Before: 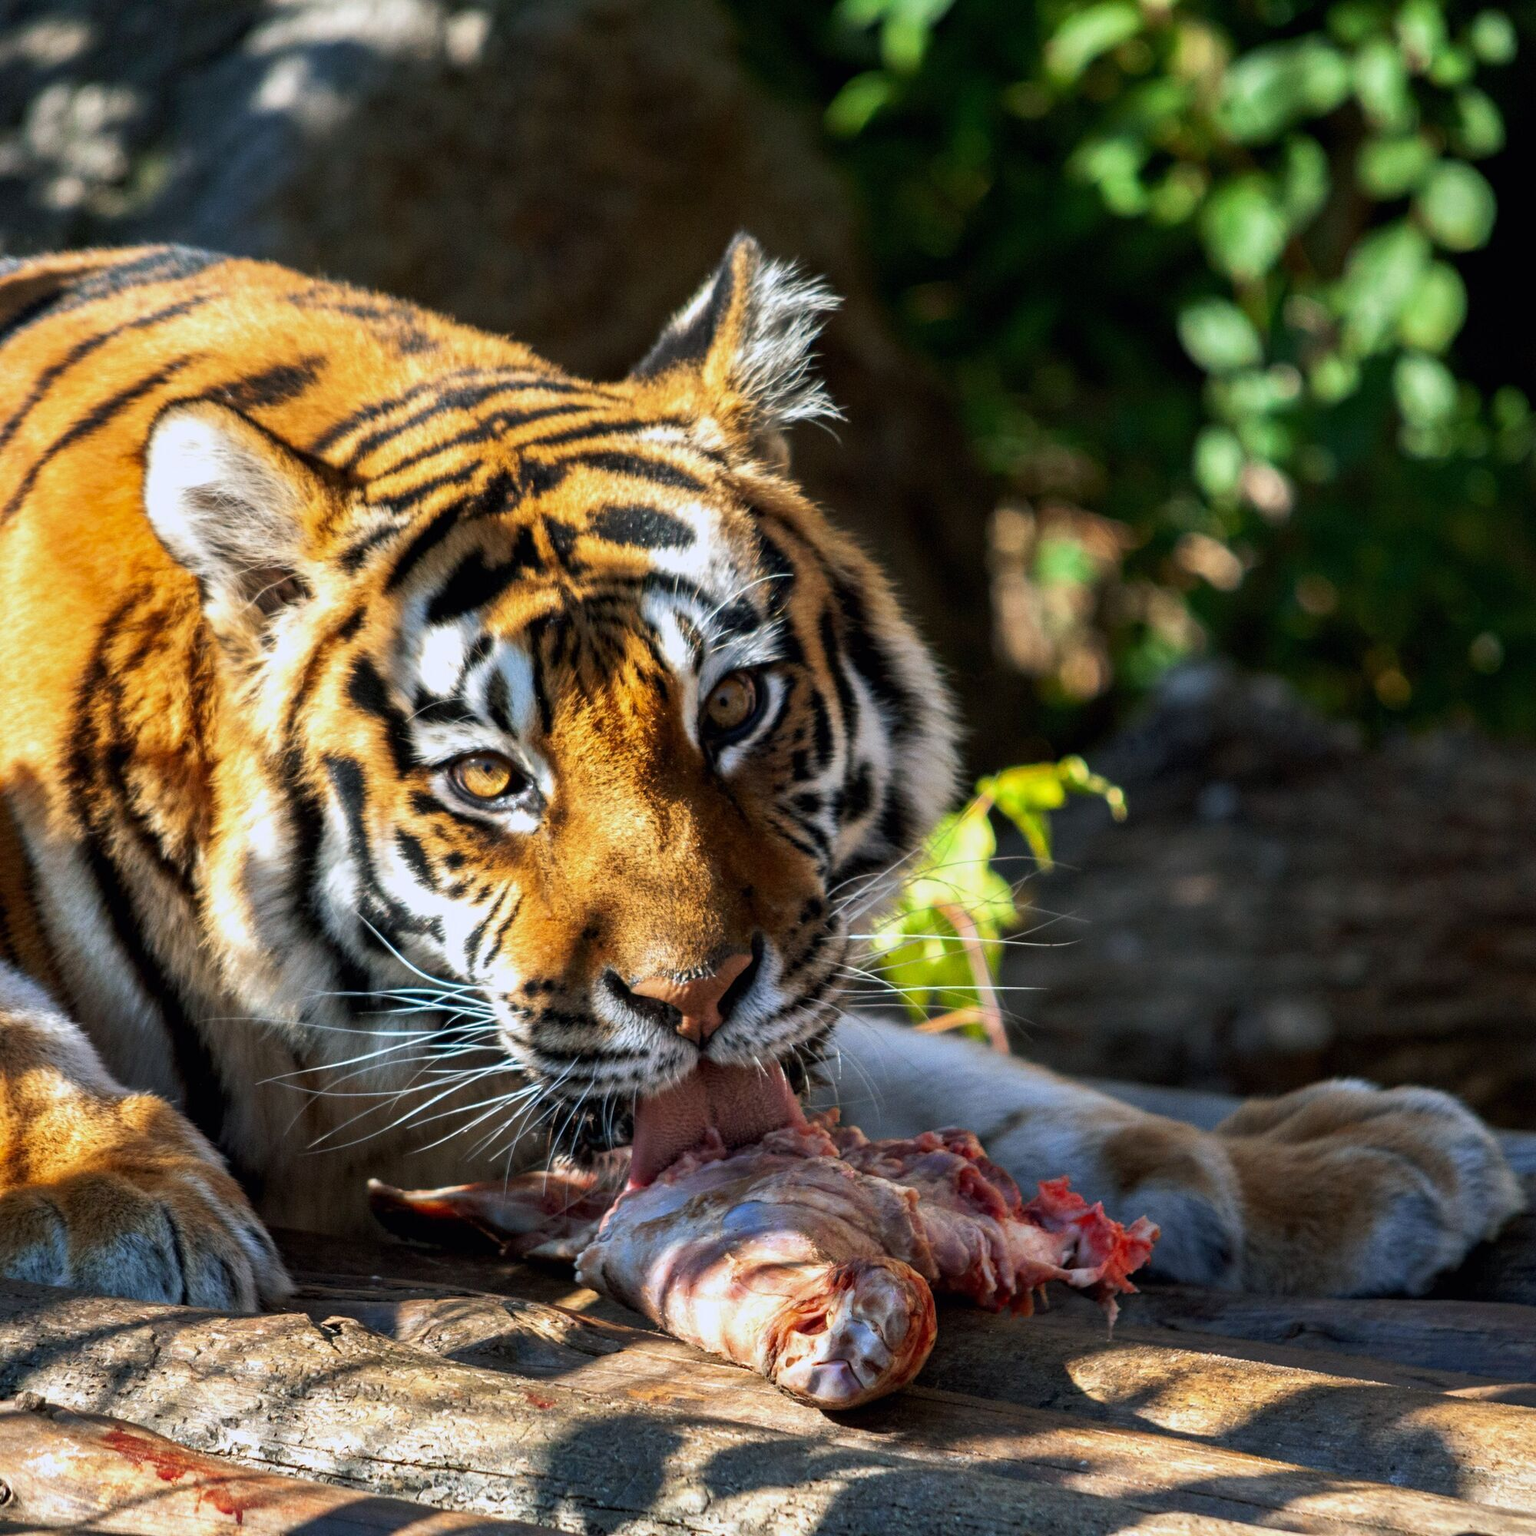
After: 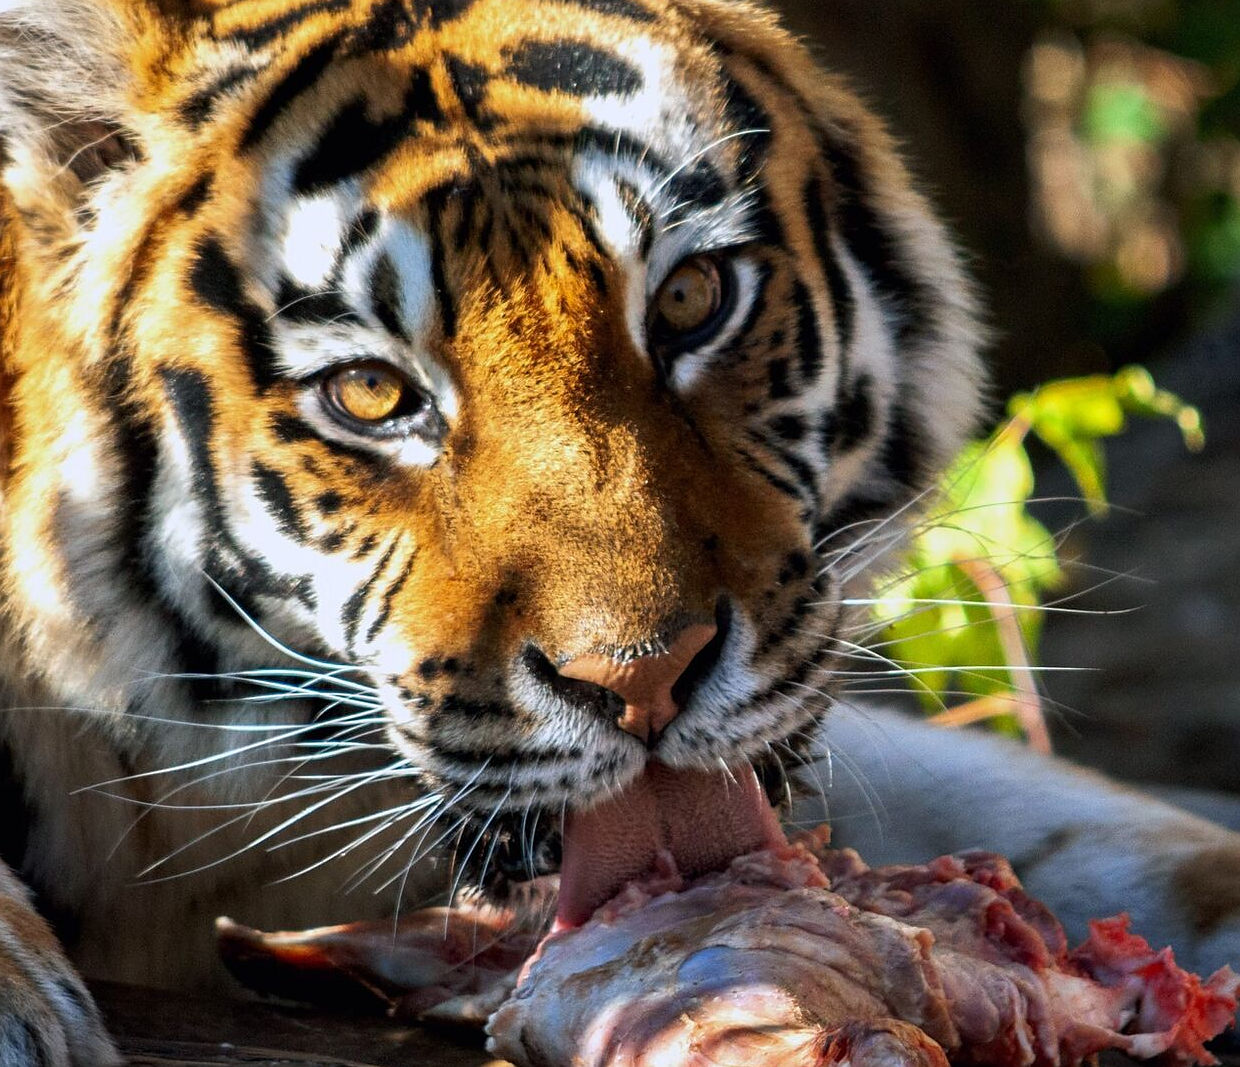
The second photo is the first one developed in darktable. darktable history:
sharpen: radius 0.971, amount 0.602
crop: left 13.184%, top 30.9%, right 24.769%, bottom 15.721%
